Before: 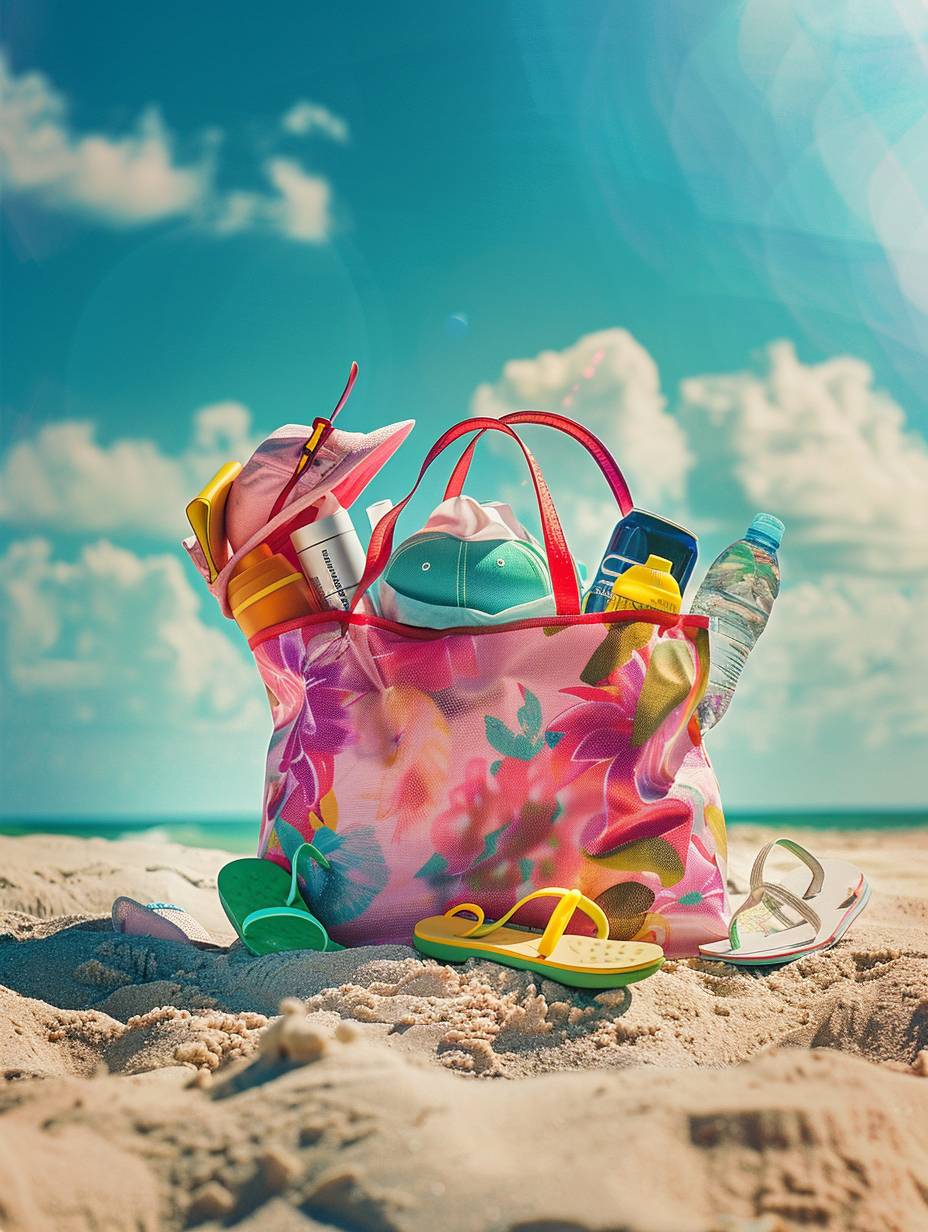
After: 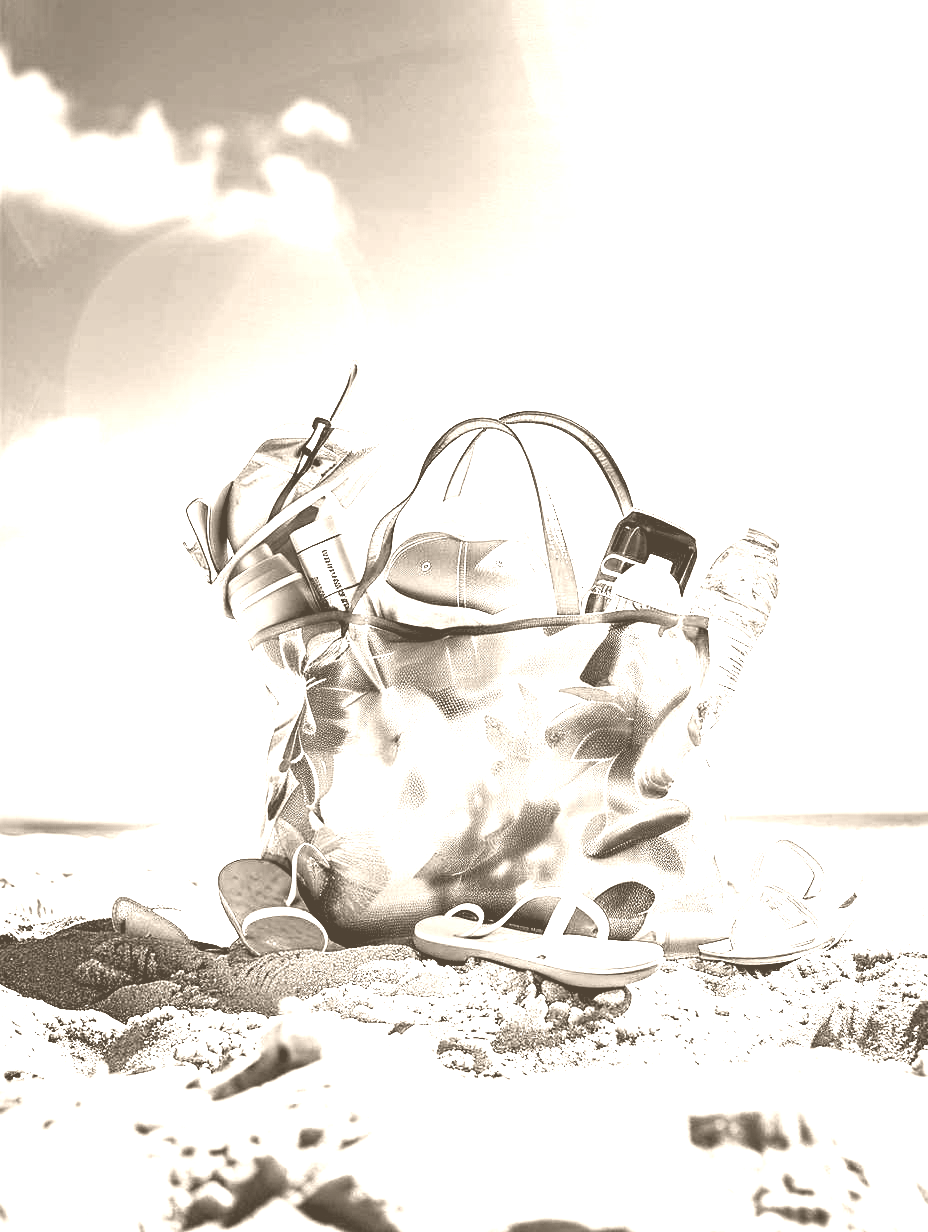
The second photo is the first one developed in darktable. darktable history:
colorize: hue 34.49°, saturation 35.33%, source mix 100%, version 1
exposure: black level correction 0.04, exposure 0.5 EV, compensate highlight preservation false
contrast brightness saturation: contrast 0.4, brightness 0.1, saturation 0.21
